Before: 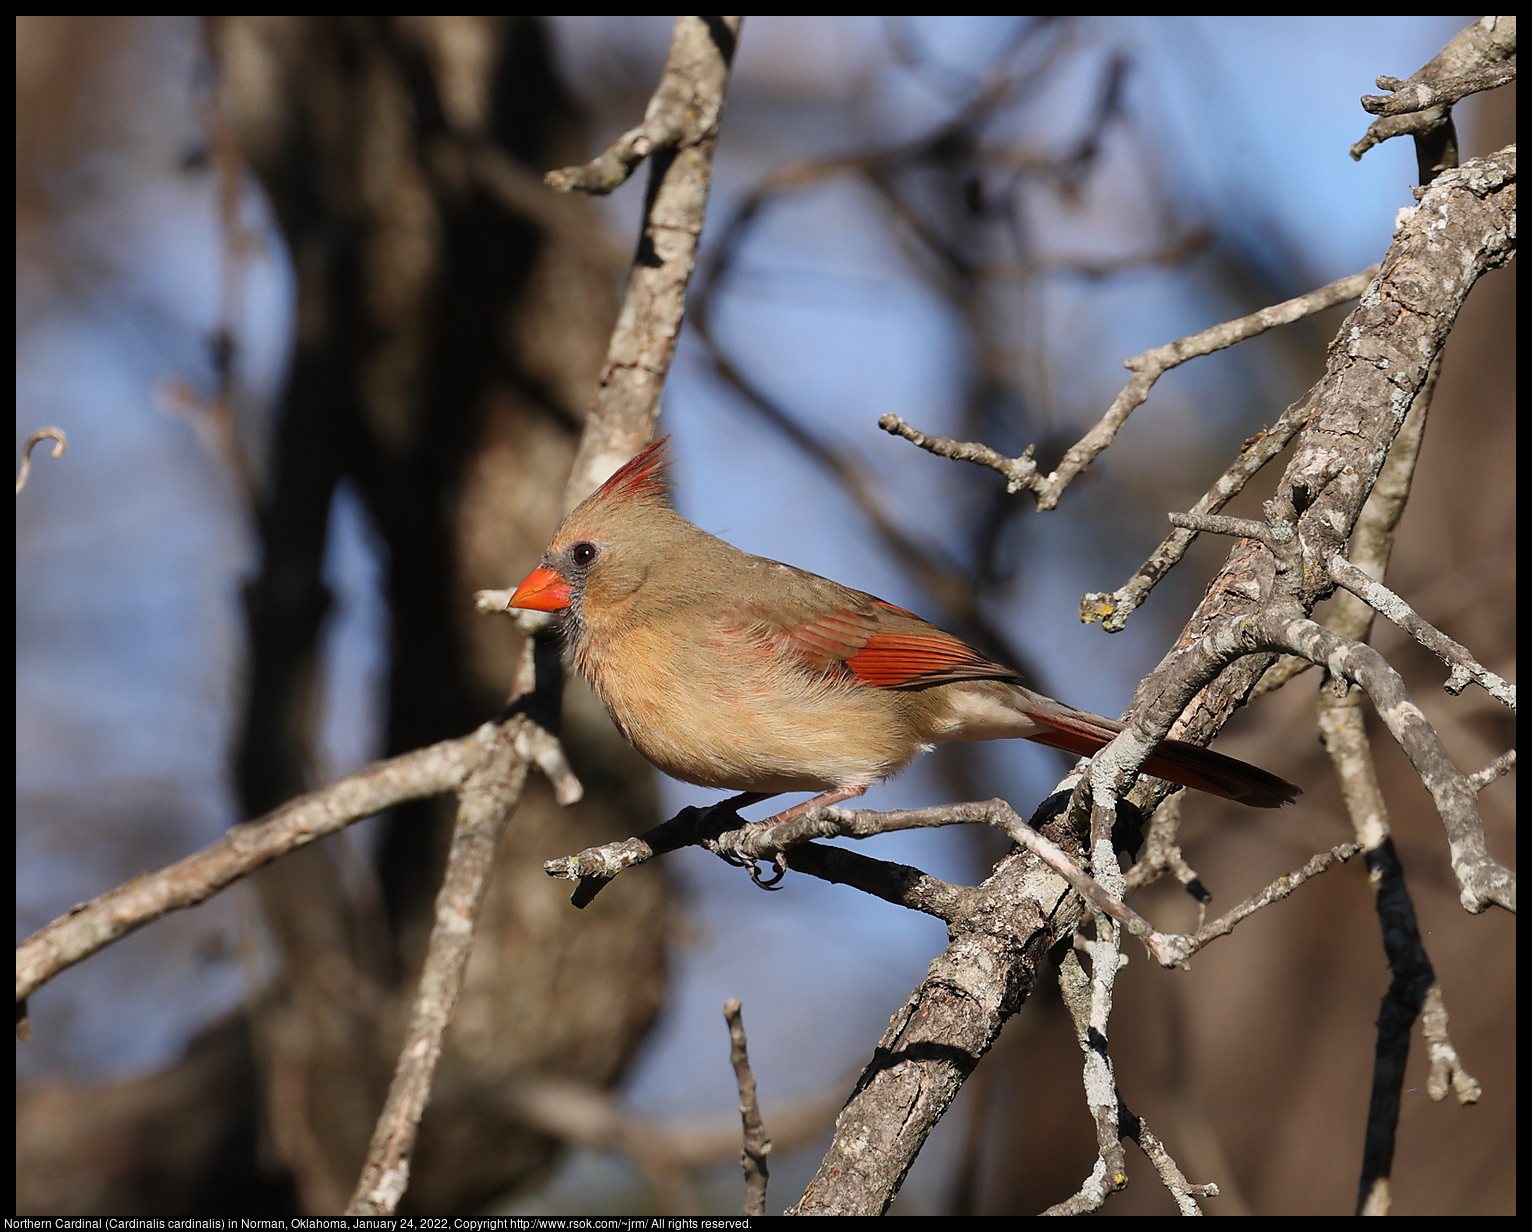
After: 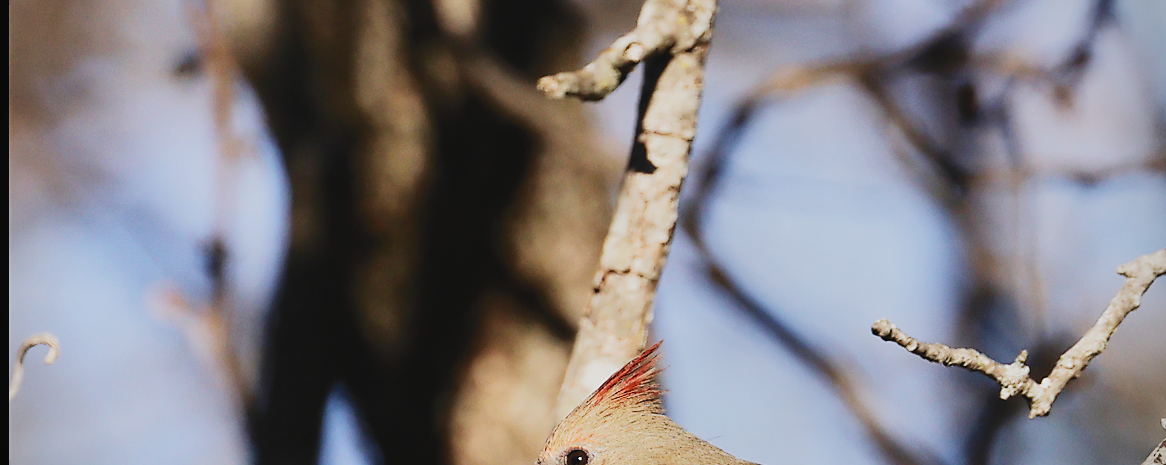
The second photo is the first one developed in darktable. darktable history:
exposure: exposure 0.78 EV, compensate highlight preservation false
sharpen: radius 1.829, amount 0.407, threshold 1.464
tone curve: curves: ch0 [(0, 0) (0.003, 0.049) (0.011, 0.052) (0.025, 0.061) (0.044, 0.08) (0.069, 0.101) (0.1, 0.119) (0.136, 0.139) (0.177, 0.172) (0.224, 0.222) (0.277, 0.292) (0.335, 0.367) (0.399, 0.444) (0.468, 0.538) (0.543, 0.623) (0.623, 0.713) (0.709, 0.784) (0.801, 0.844) (0.898, 0.916) (1, 1)], color space Lab, independent channels, preserve colors none
filmic rgb: black relative exposure -7.65 EV, white relative exposure 4.56 EV, hardness 3.61, preserve chrominance no, color science v5 (2021), contrast in shadows safe, contrast in highlights safe
vignetting: fall-off start 89.53%, fall-off radius 43.48%, saturation -0.641, width/height ratio 1.164
shadows and highlights: radius 105.75, shadows 24.06, highlights -59.36, low approximation 0.01, soften with gaussian
crop: left 0.518%, top 7.636%, right 23.365%, bottom 54.594%
velvia: on, module defaults
